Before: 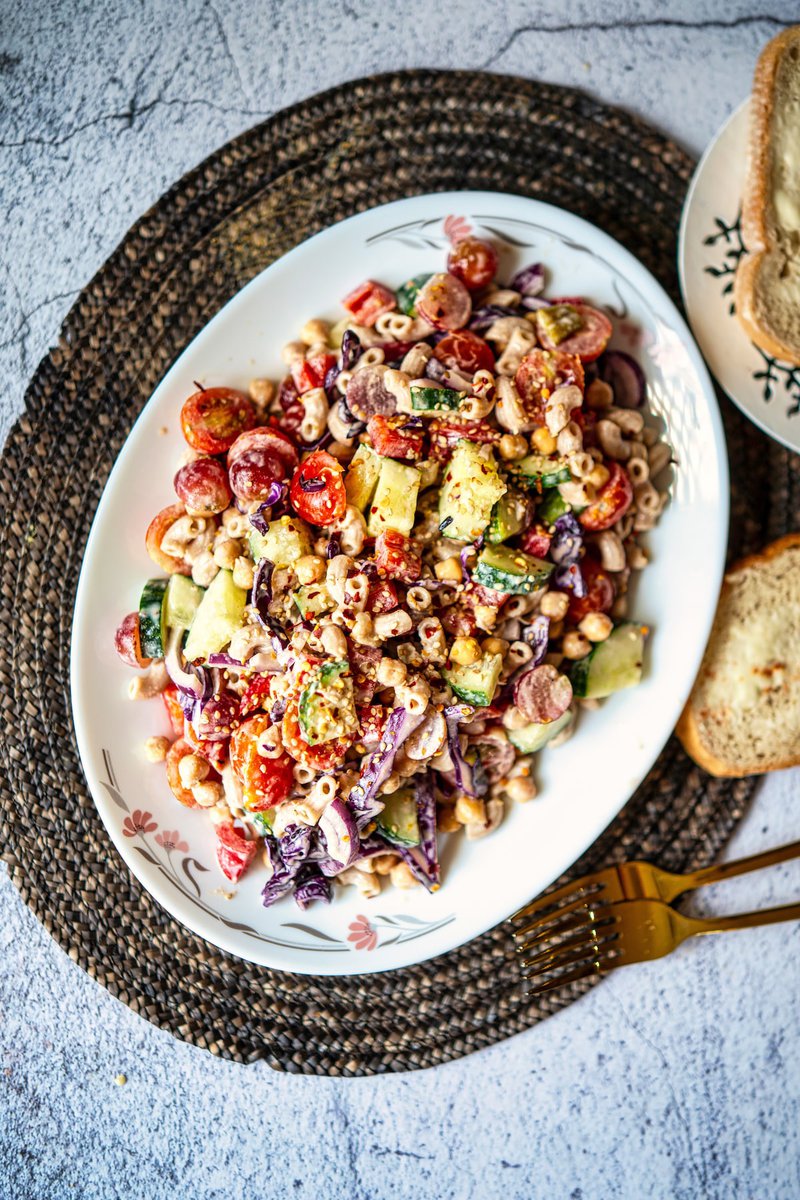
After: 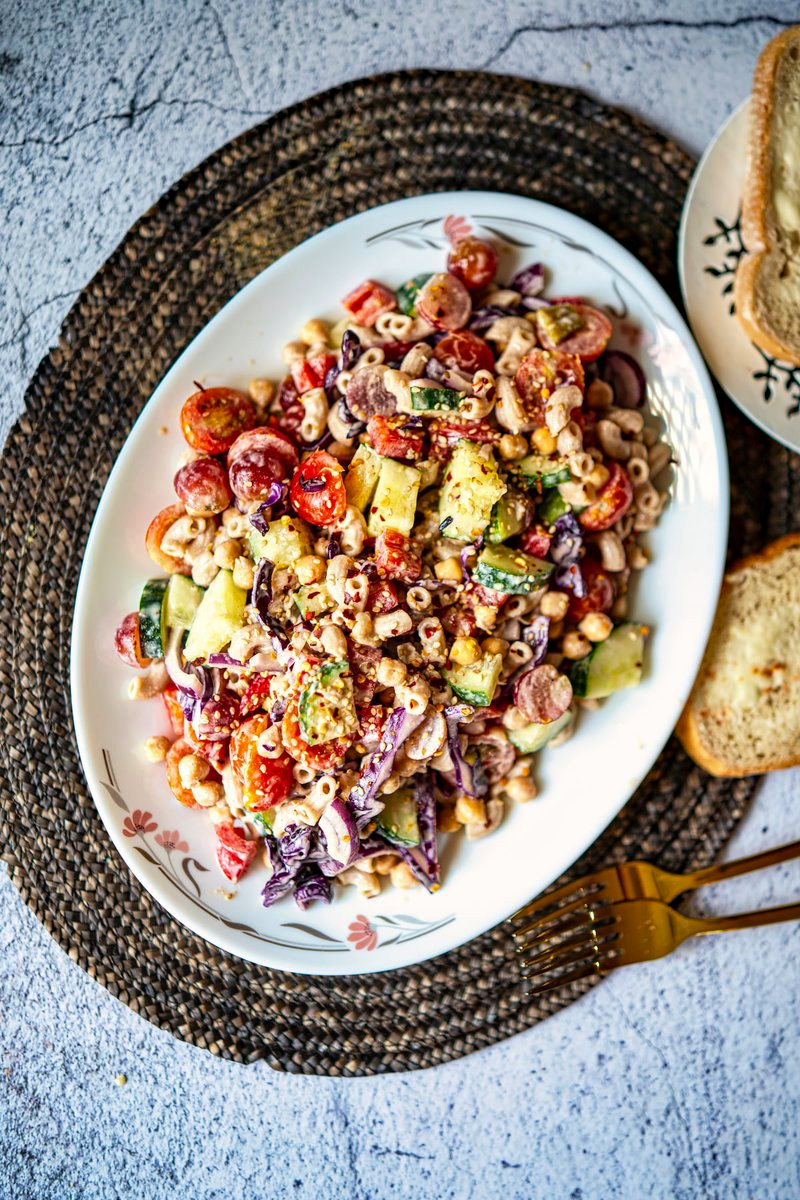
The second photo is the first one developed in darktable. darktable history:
haze removal: strength 0.284, distance 0.246, adaptive false
